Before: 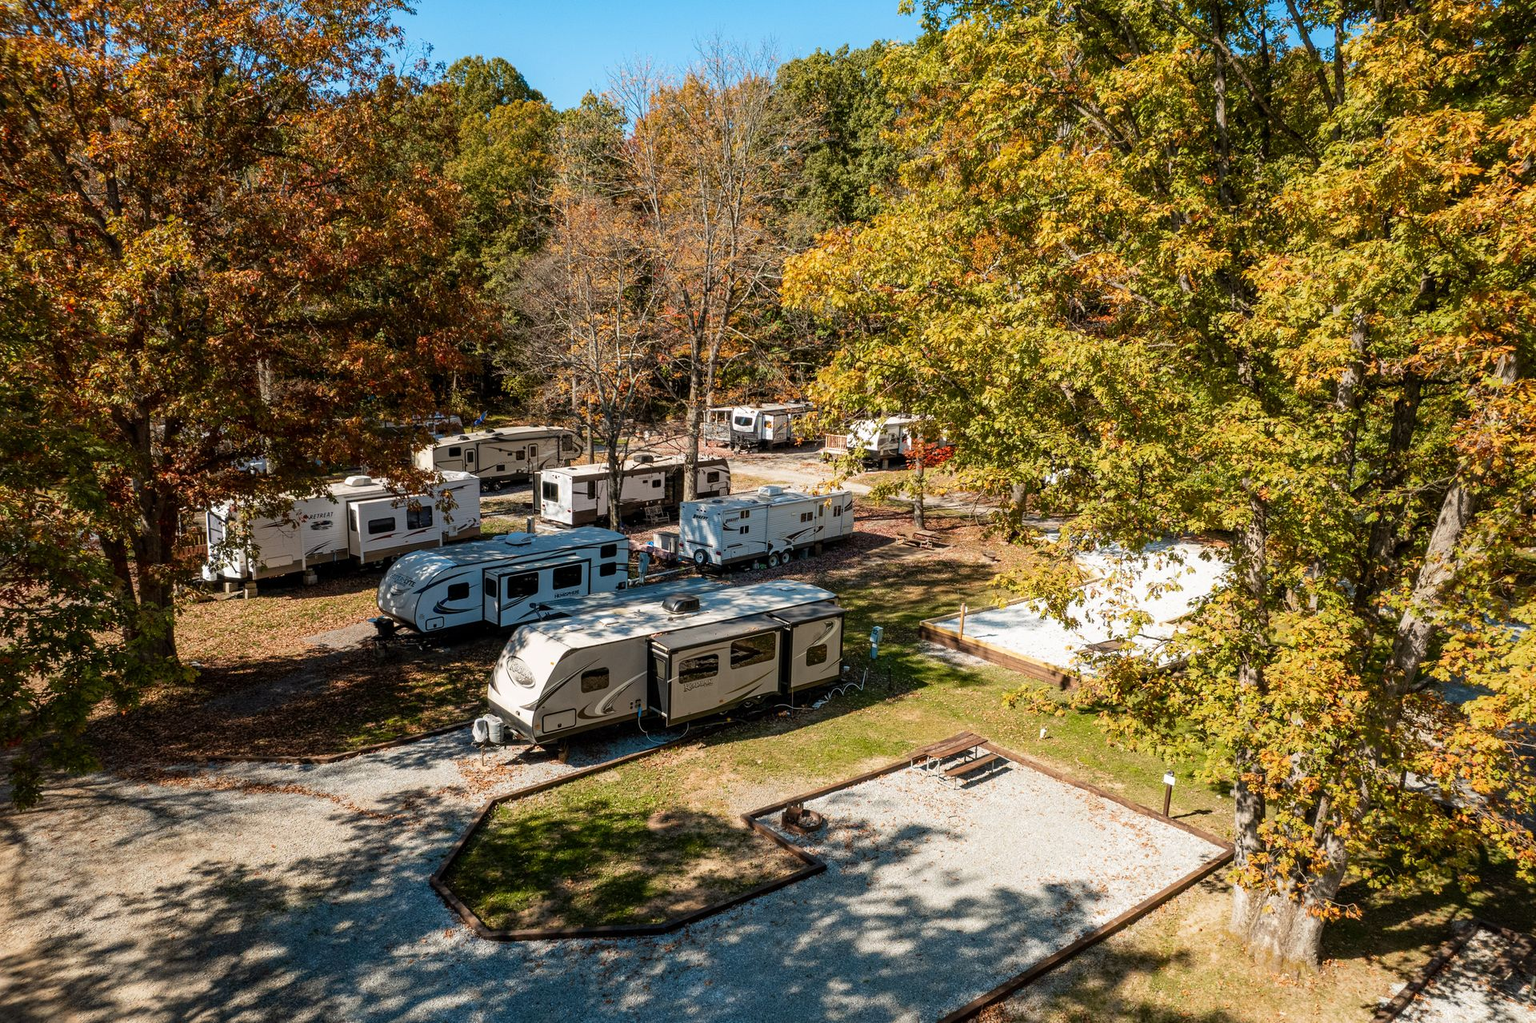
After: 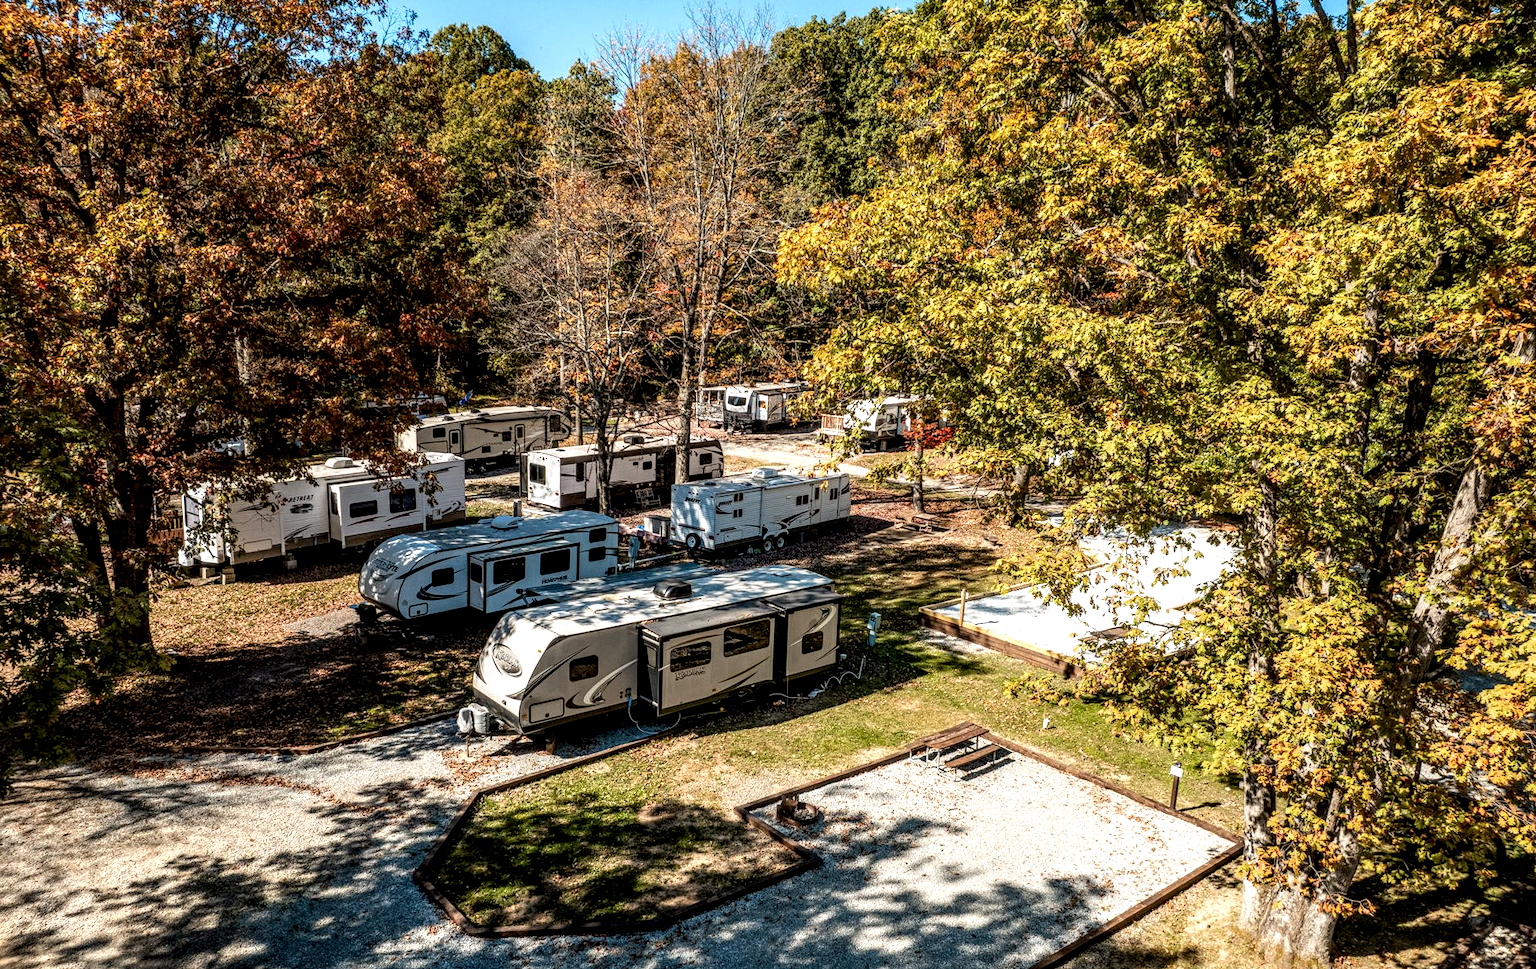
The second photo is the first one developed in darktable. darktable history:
local contrast: highlights 19%, detail 186%
crop: left 1.964%, top 3.251%, right 1.122%, bottom 4.933%
